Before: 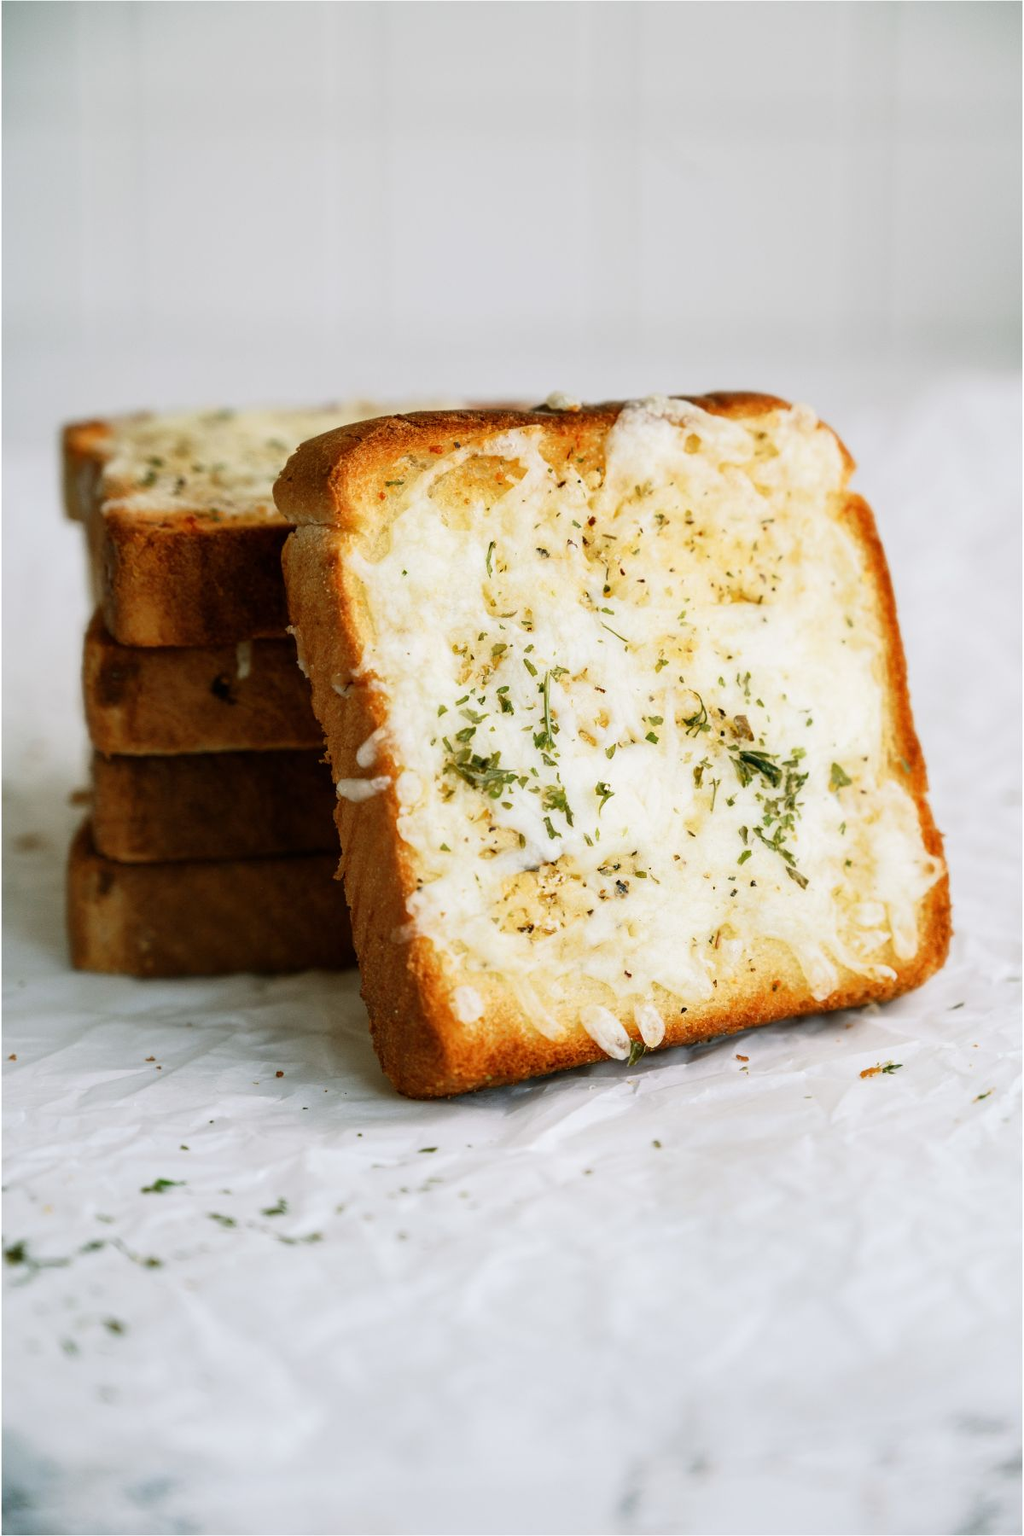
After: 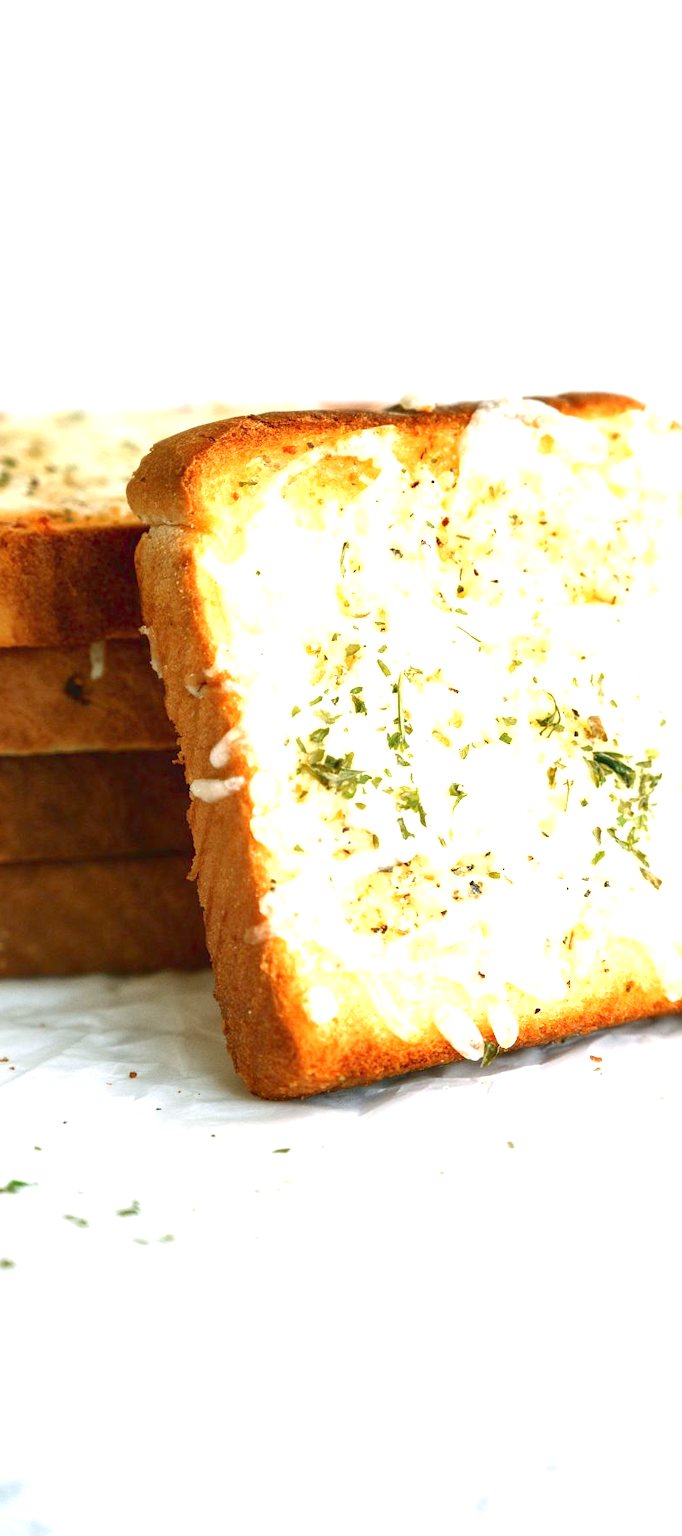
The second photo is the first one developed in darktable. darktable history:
tone curve: curves: ch0 [(0, 0.068) (1, 0.961)], color space Lab, linked channels, preserve colors none
crop and rotate: left 14.385%, right 18.948%
exposure: black level correction 0, exposure 1.198 EV, compensate exposure bias true, compensate highlight preservation false
